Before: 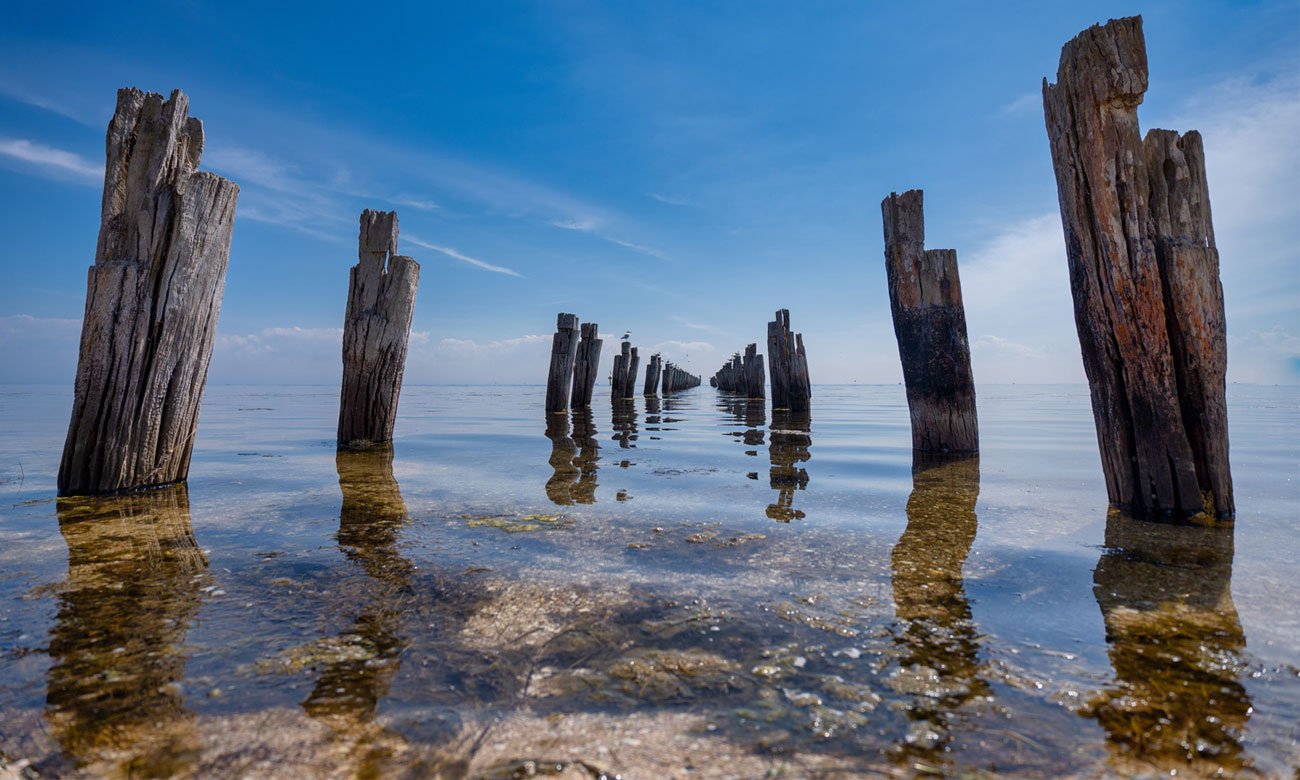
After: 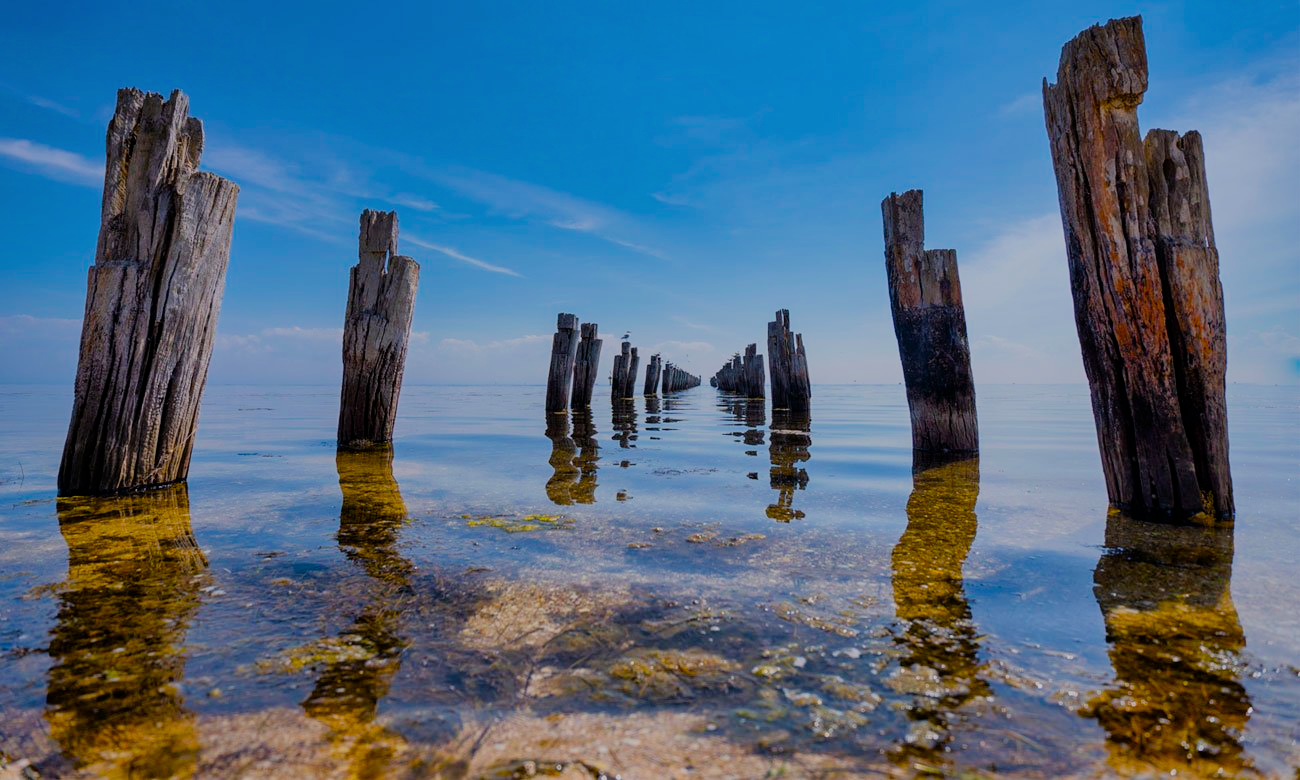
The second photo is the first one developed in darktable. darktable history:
filmic rgb: black relative exposure -6.98 EV, white relative exposure 5.63 EV, hardness 2.86
color balance: input saturation 134.34%, contrast -10.04%, contrast fulcrum 19.67%, output saturation 133.51%
shadows and highlights: shadows 12, white point adjustment 1.2, soften with gaussian
